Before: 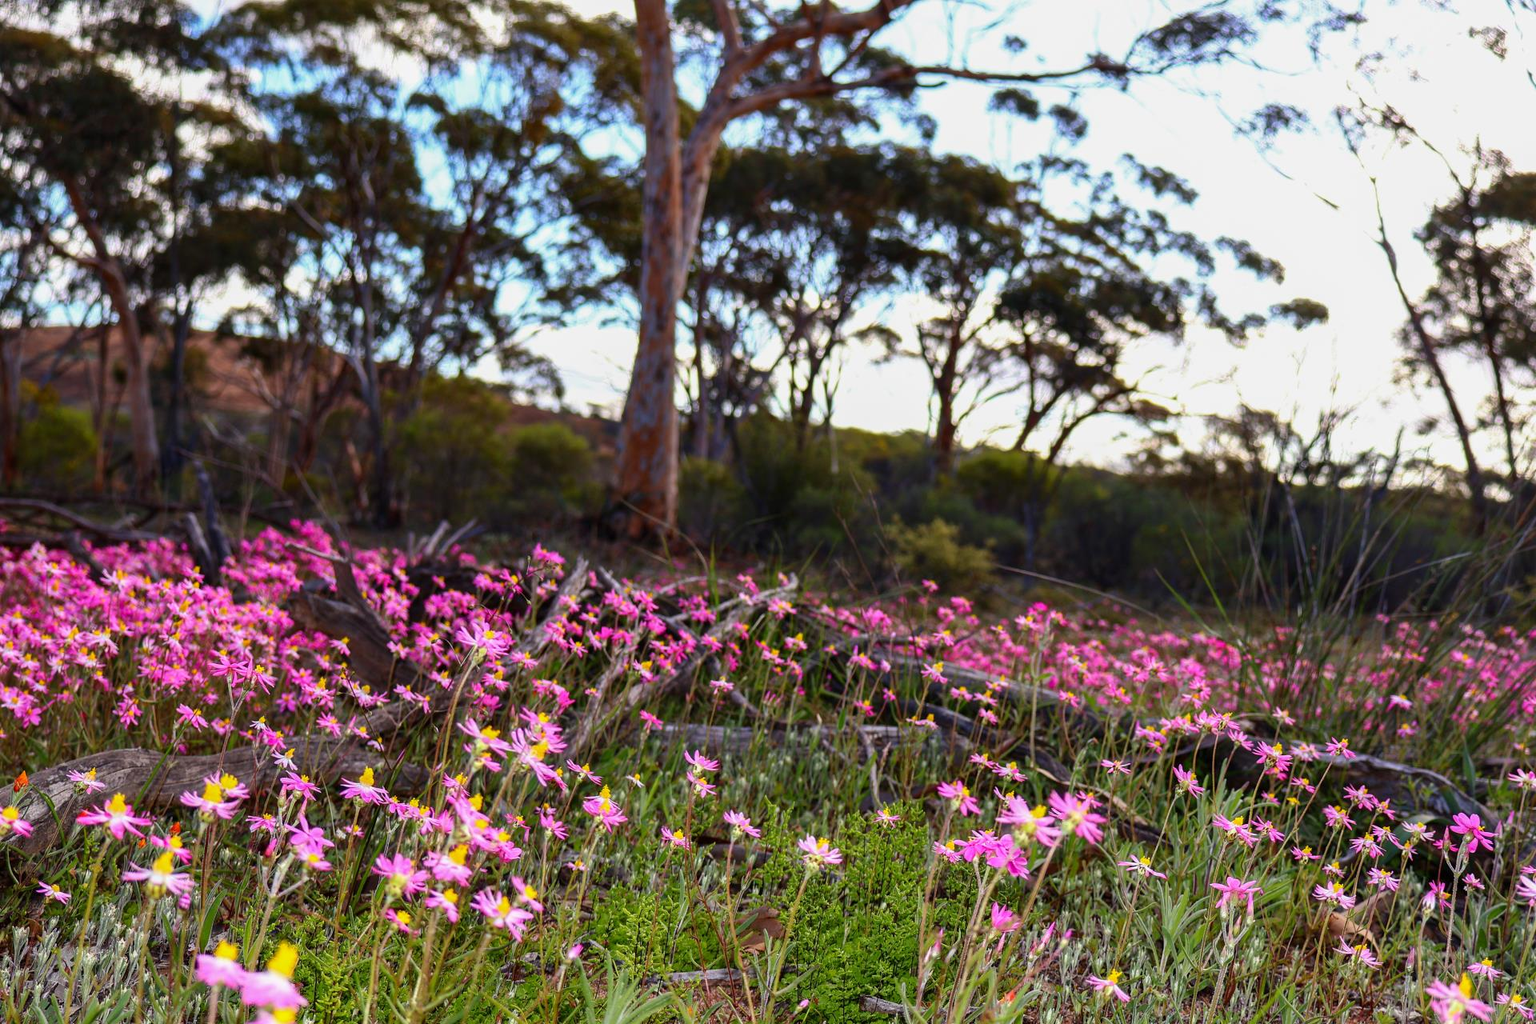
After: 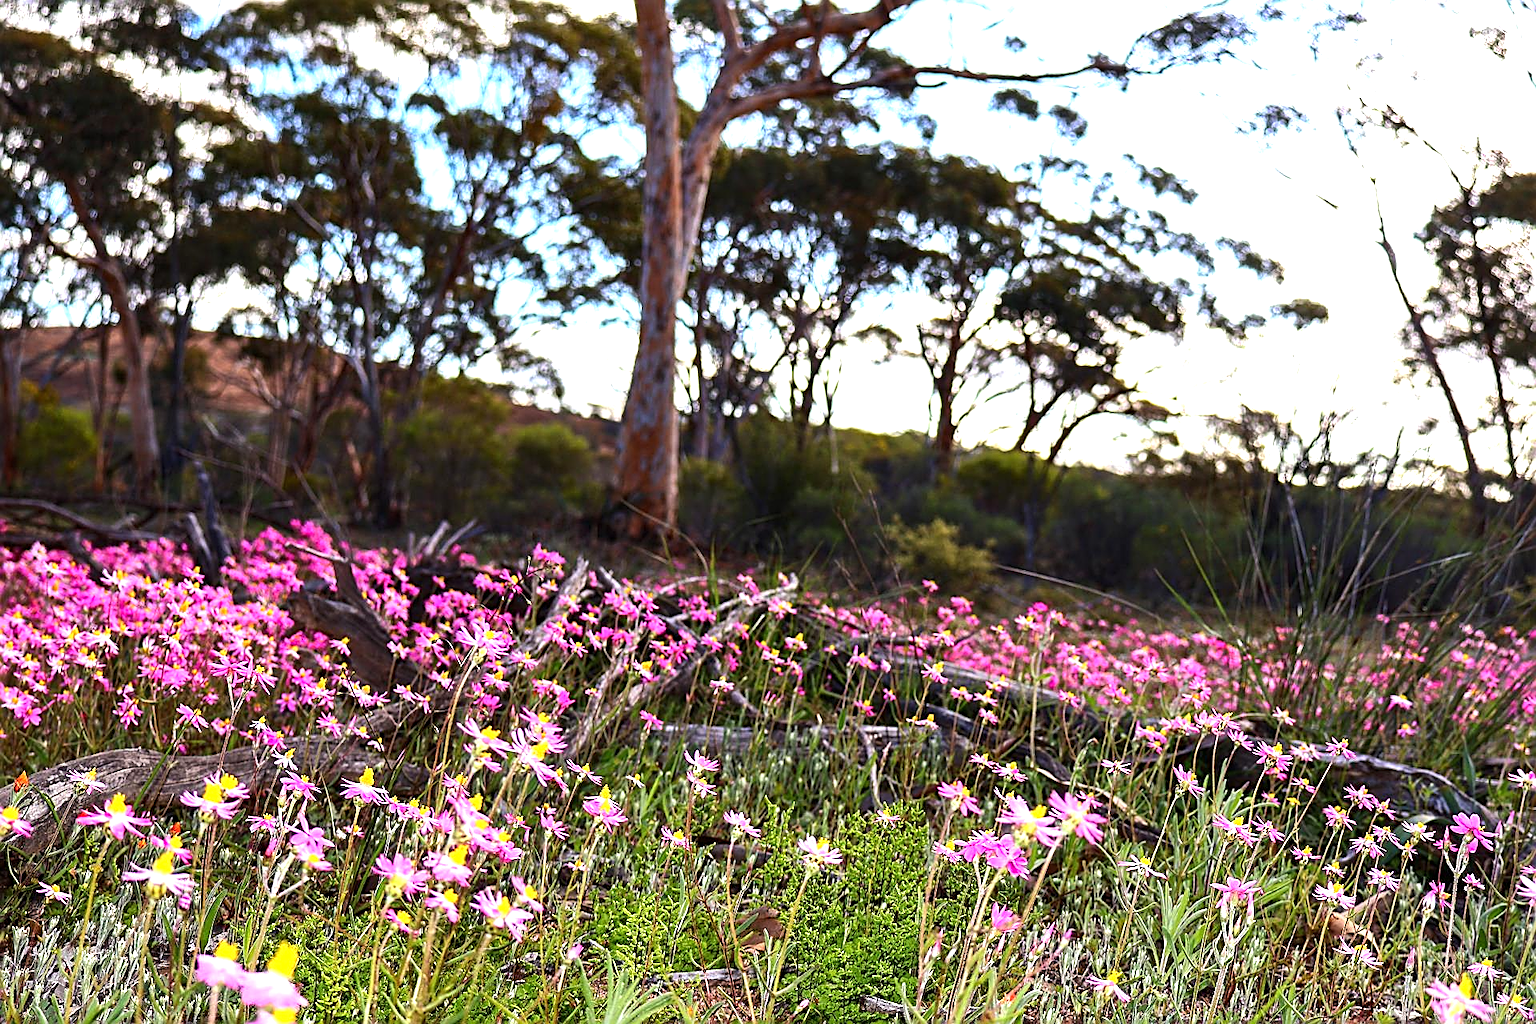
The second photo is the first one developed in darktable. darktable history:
exposure: exposure 0.516 EV, compensate exposure bias true, compensate highlight preservation false
tone equalizer: -8 EV -0.428 EV, -7 EV -0.368 EV, -6 EV -0.301 EV, -5 EV -0.214 EV, -3 EV 0.221 EV, -2 EV 0.35 EV, -1 EV 0.371 EV, +0 EV 0.407 EV, edges refinement/feathering 500, mask exposure compensation -1.57 EV, preserve details no
sharpen: amount 1.011
